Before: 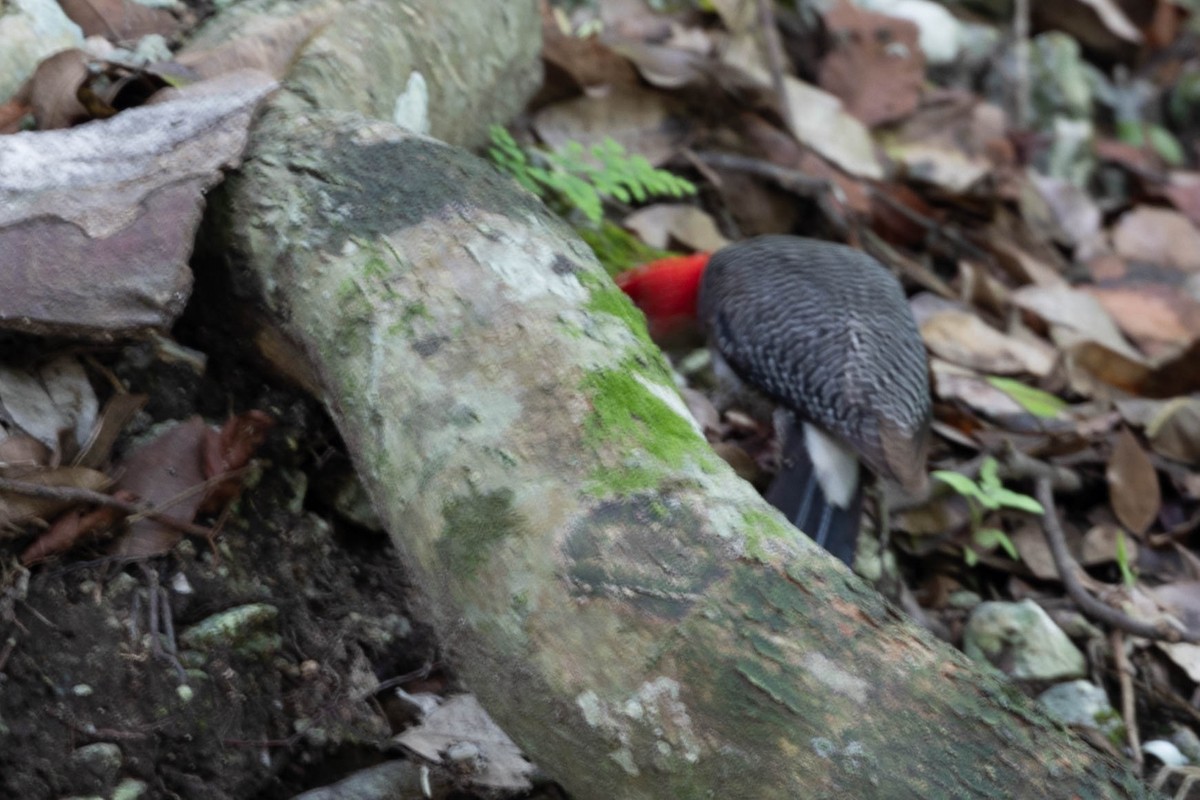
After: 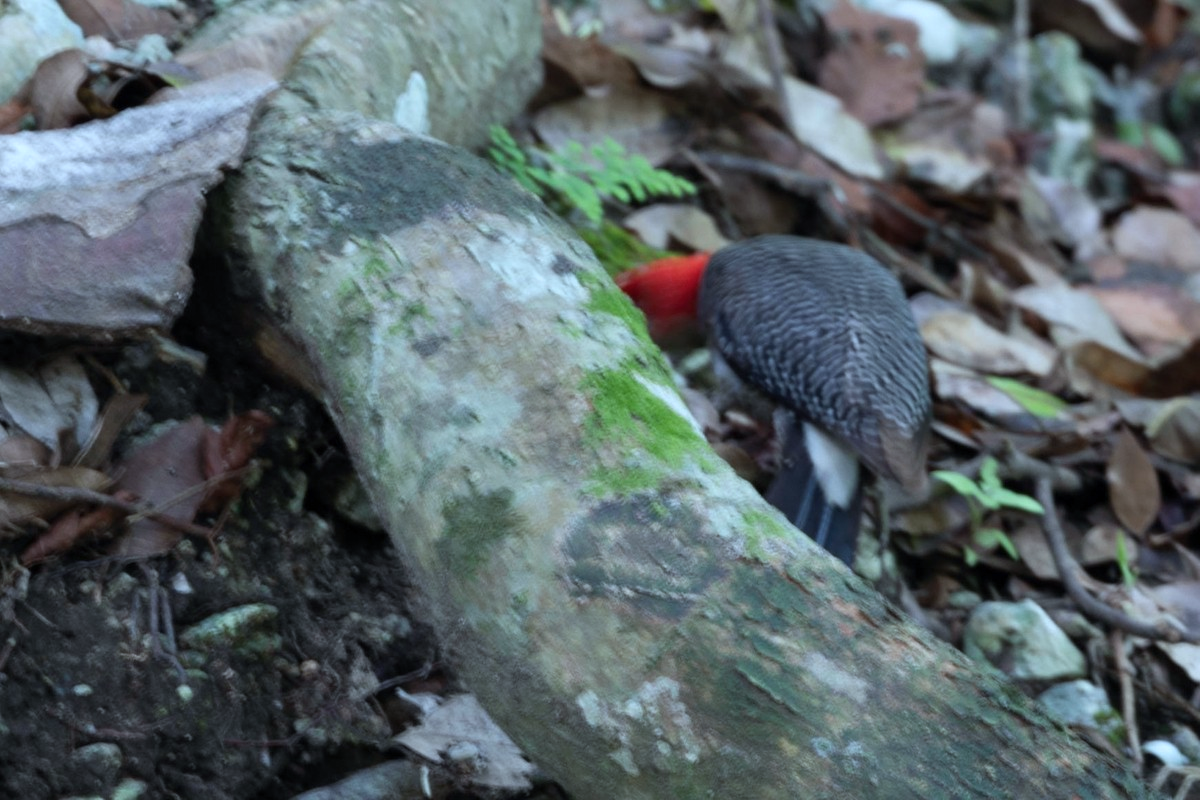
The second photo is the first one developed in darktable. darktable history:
white balance: emerald 1
color calibration: illuminant F (fluorescent), F source F9 (Cool White Deluxe 4150 K) – high CRI, x 0.374, y 0.373, temperature 4158.34 K
